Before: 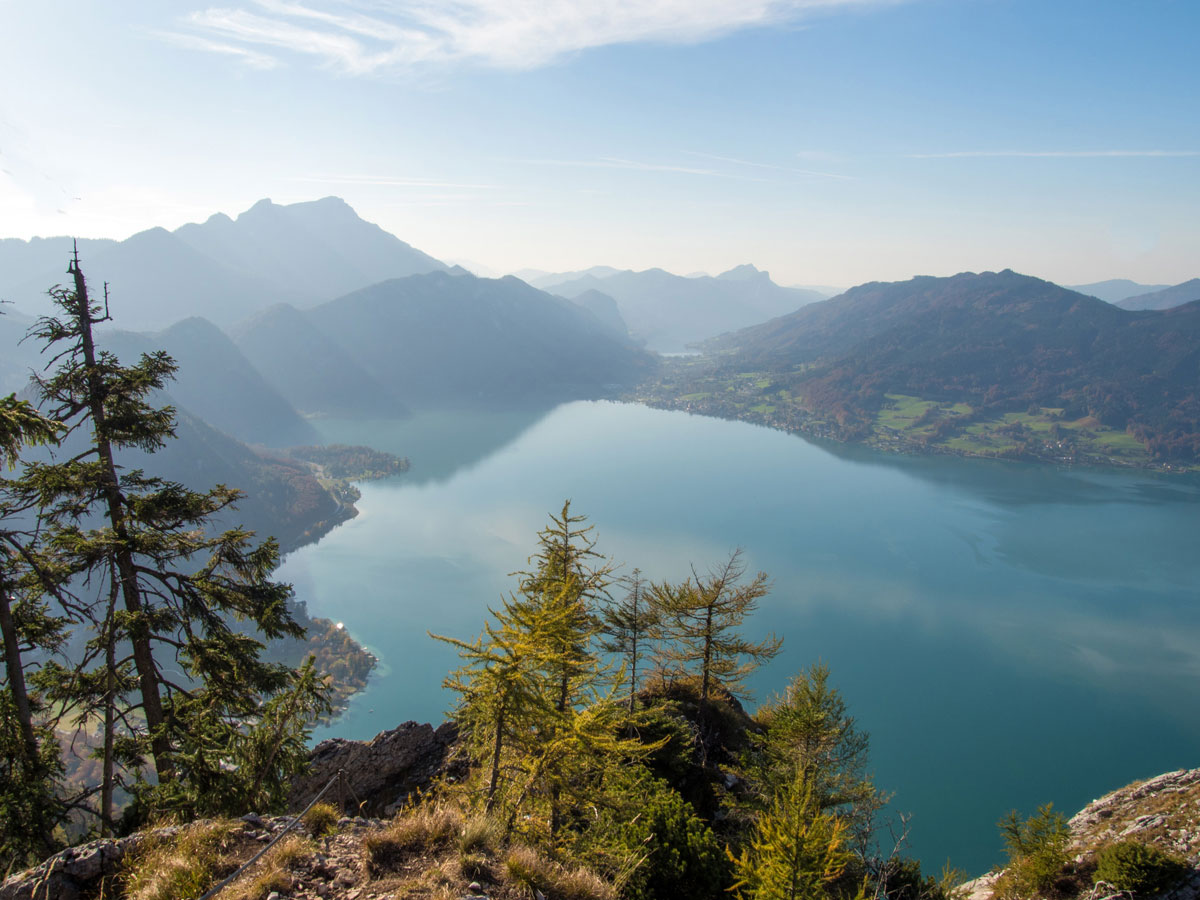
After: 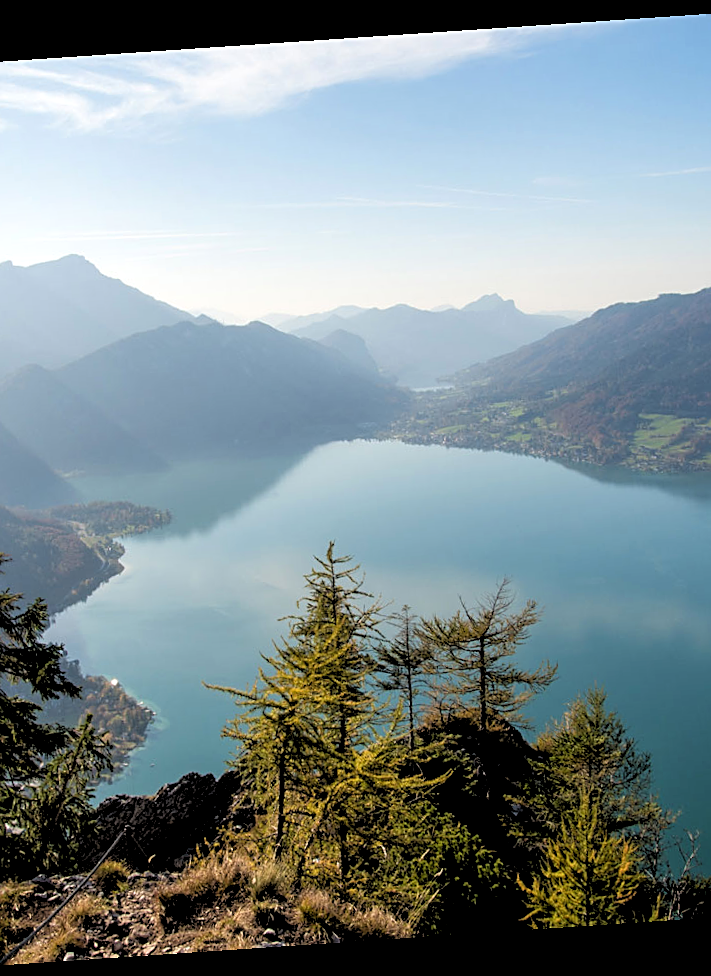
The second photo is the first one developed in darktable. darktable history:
rotate and perspective: rotation -4.2°, shear 0.006, automatic cropping off
crop: left 21.674%, right 22.086%
sharpen: on, module defaults
rgb levels: levels [[0.029, 0.461, 0.922], [0, 0.5, 1], [0, 0.5, 1]]
